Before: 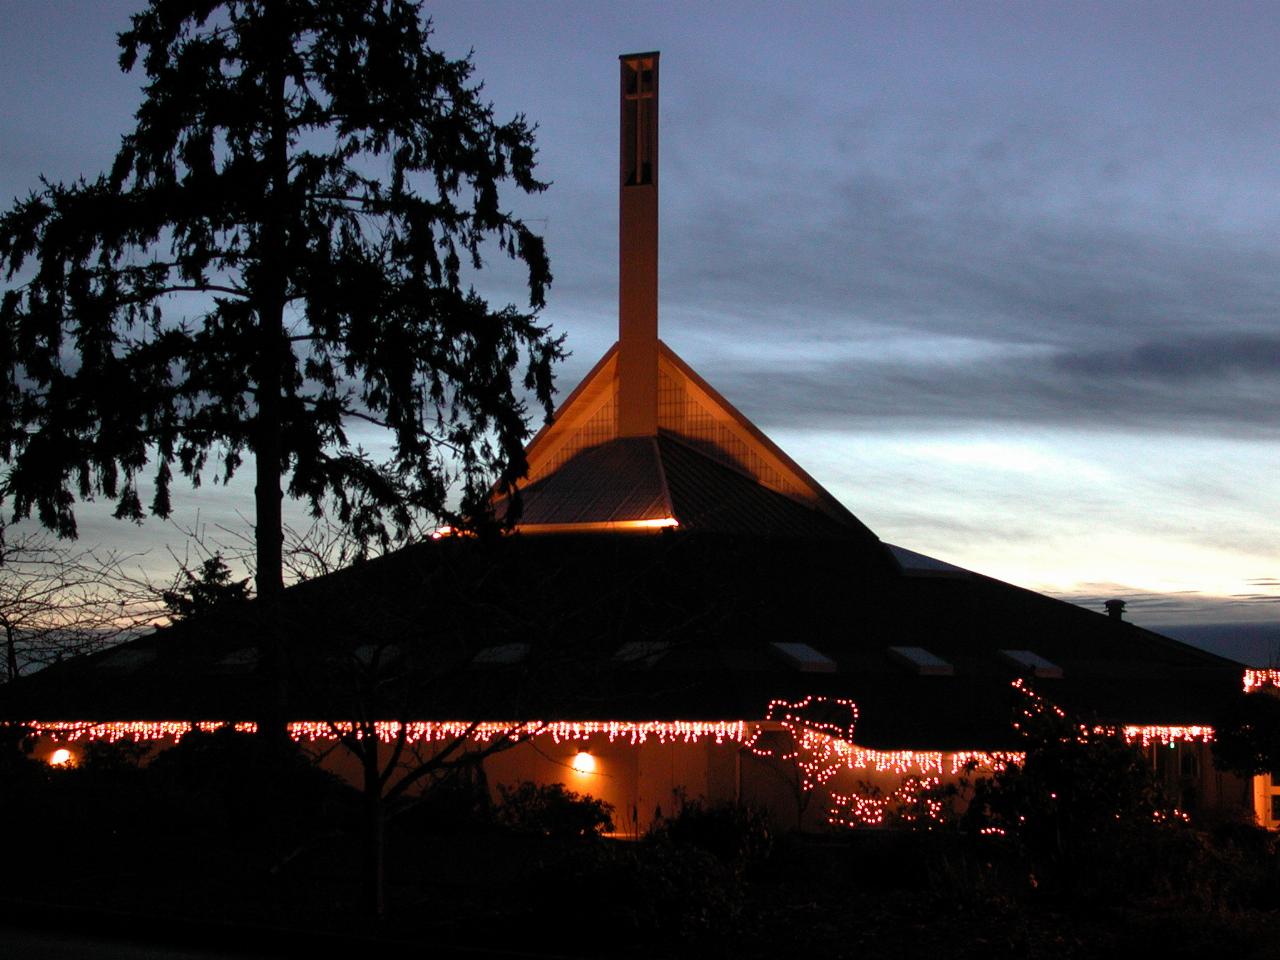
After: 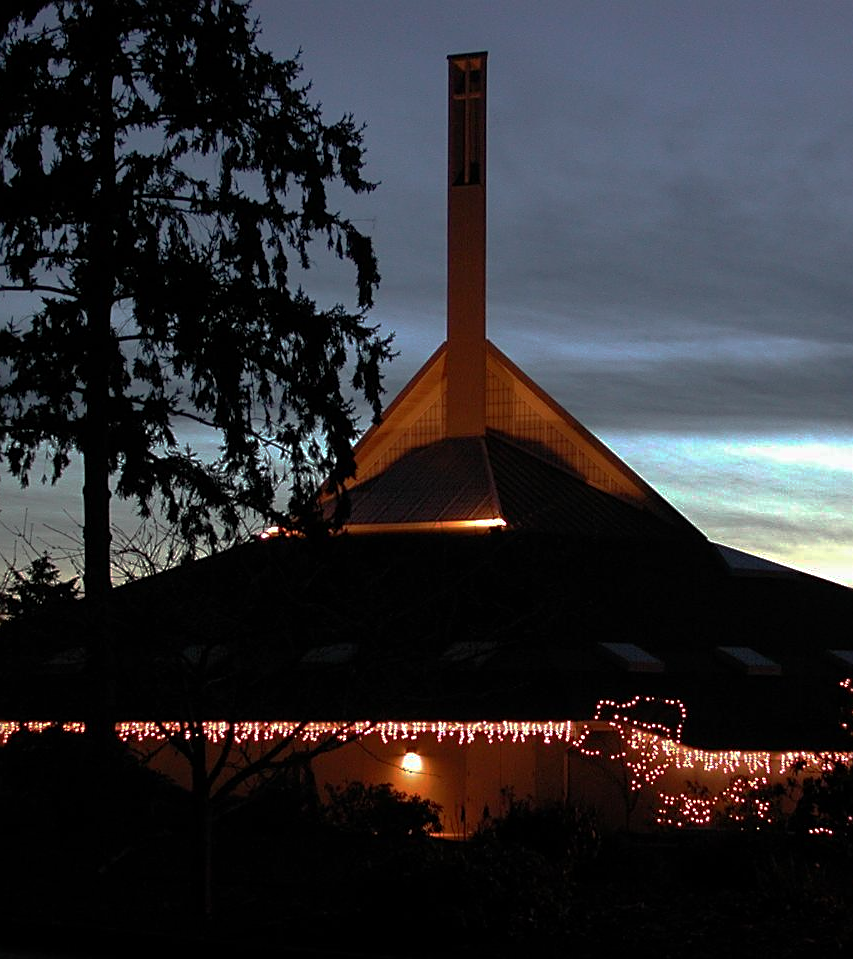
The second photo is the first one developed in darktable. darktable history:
base curve: curves: ch0 [(0, 0) (0.841, 0.609) (1, 1)], preserve colors none
crop and rotate: left 13.466%, right 19.882%
sharpen: on, module defaults
